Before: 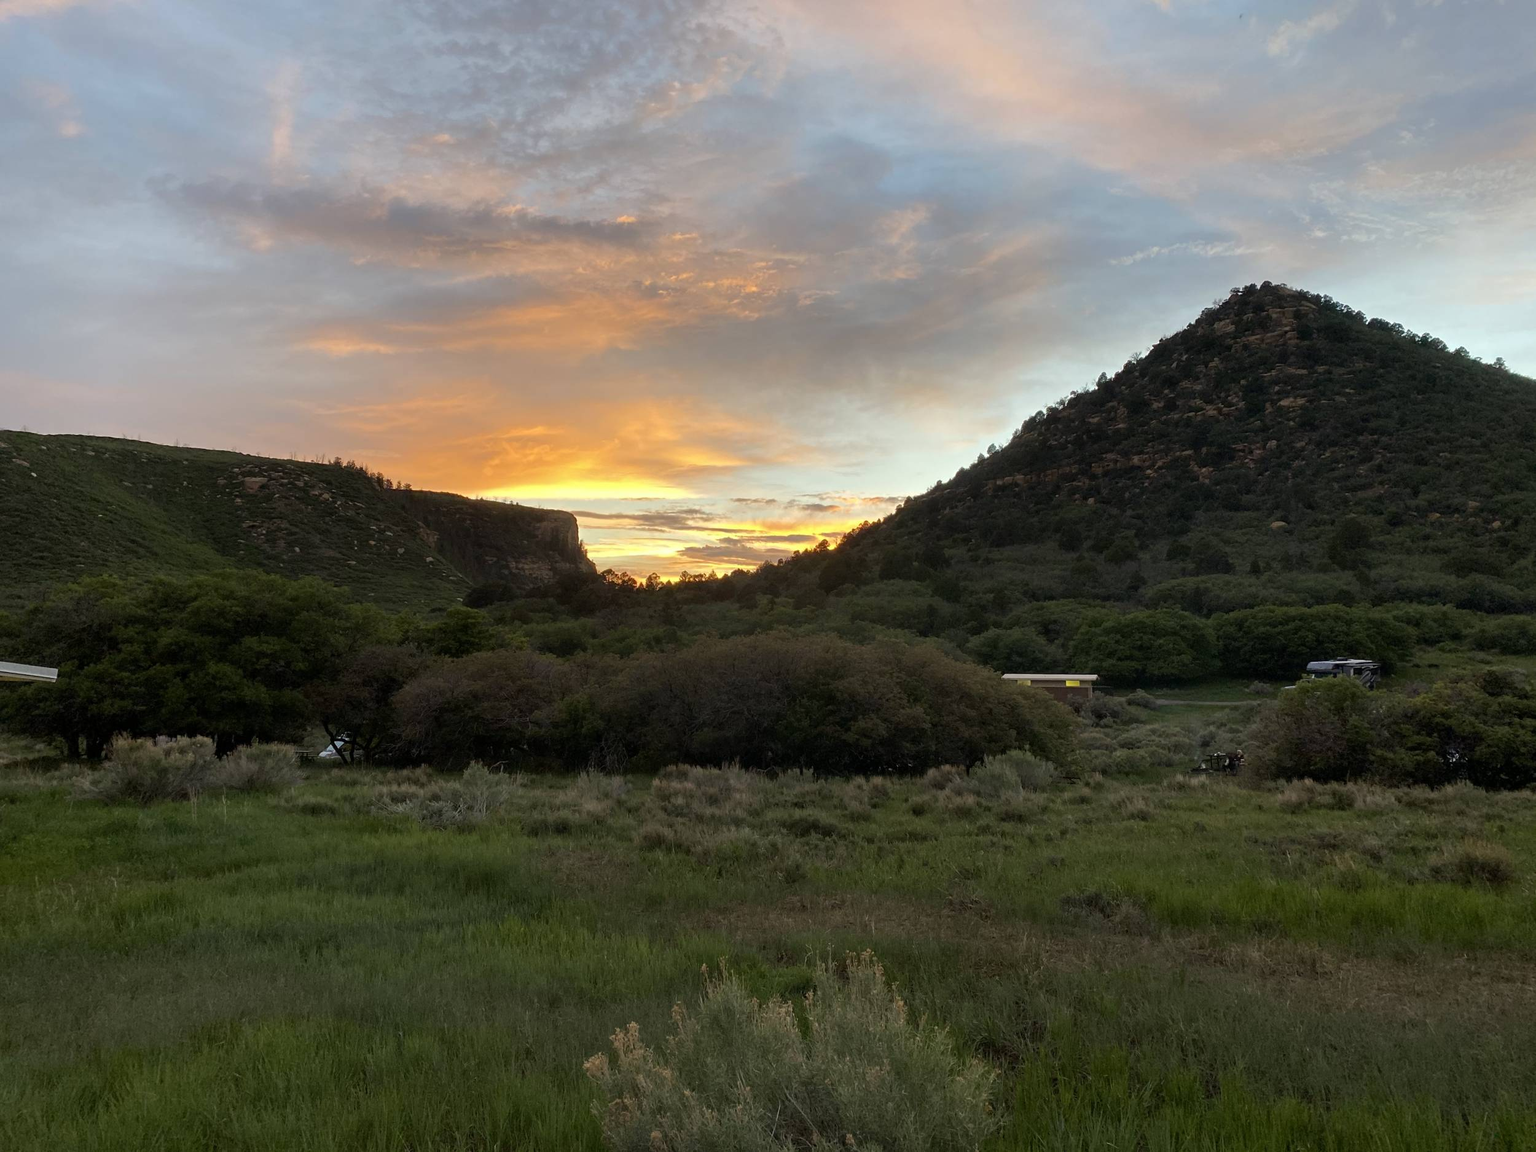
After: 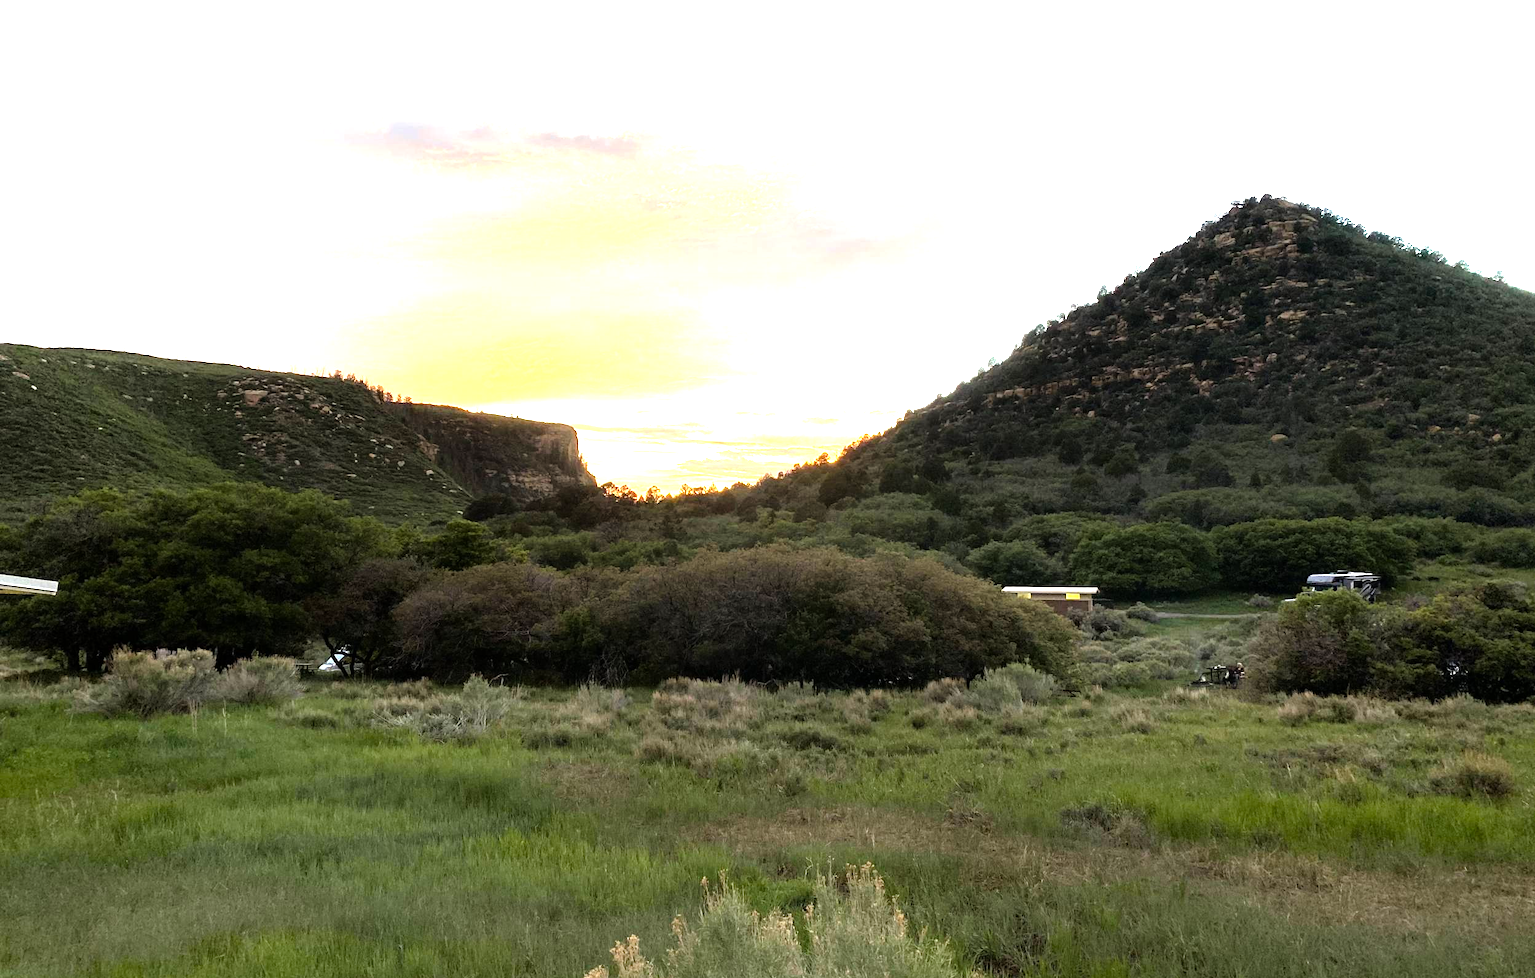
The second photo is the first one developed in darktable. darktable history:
crop: top 7.586%, bottom 7.497%
exposure: exposure 1 EV, compensate highlight preservation false
color balance rgb: linear chroma grading › global chroma 1.707%, linear chroma grading › mid-tones -1.03%, perceptual saturation grading › global saturation -2.037%, perceptual saturation grading › highlights -7.215%, perceptual saturation grading › mid-tones 8.612%, perceptual saturation grading › shadows 3.188%, global vibrance 20%
tone equalizer: -8 EV -1.1 EV, -7 EV -1.02 EV, -6 EV -0.87 EV, -5 EV -0.596 EV, -3 EV 0.584 EV, -2 EV 0.888 EV, -1 EV 1.01 EV, +0 EV 1.07 EV
